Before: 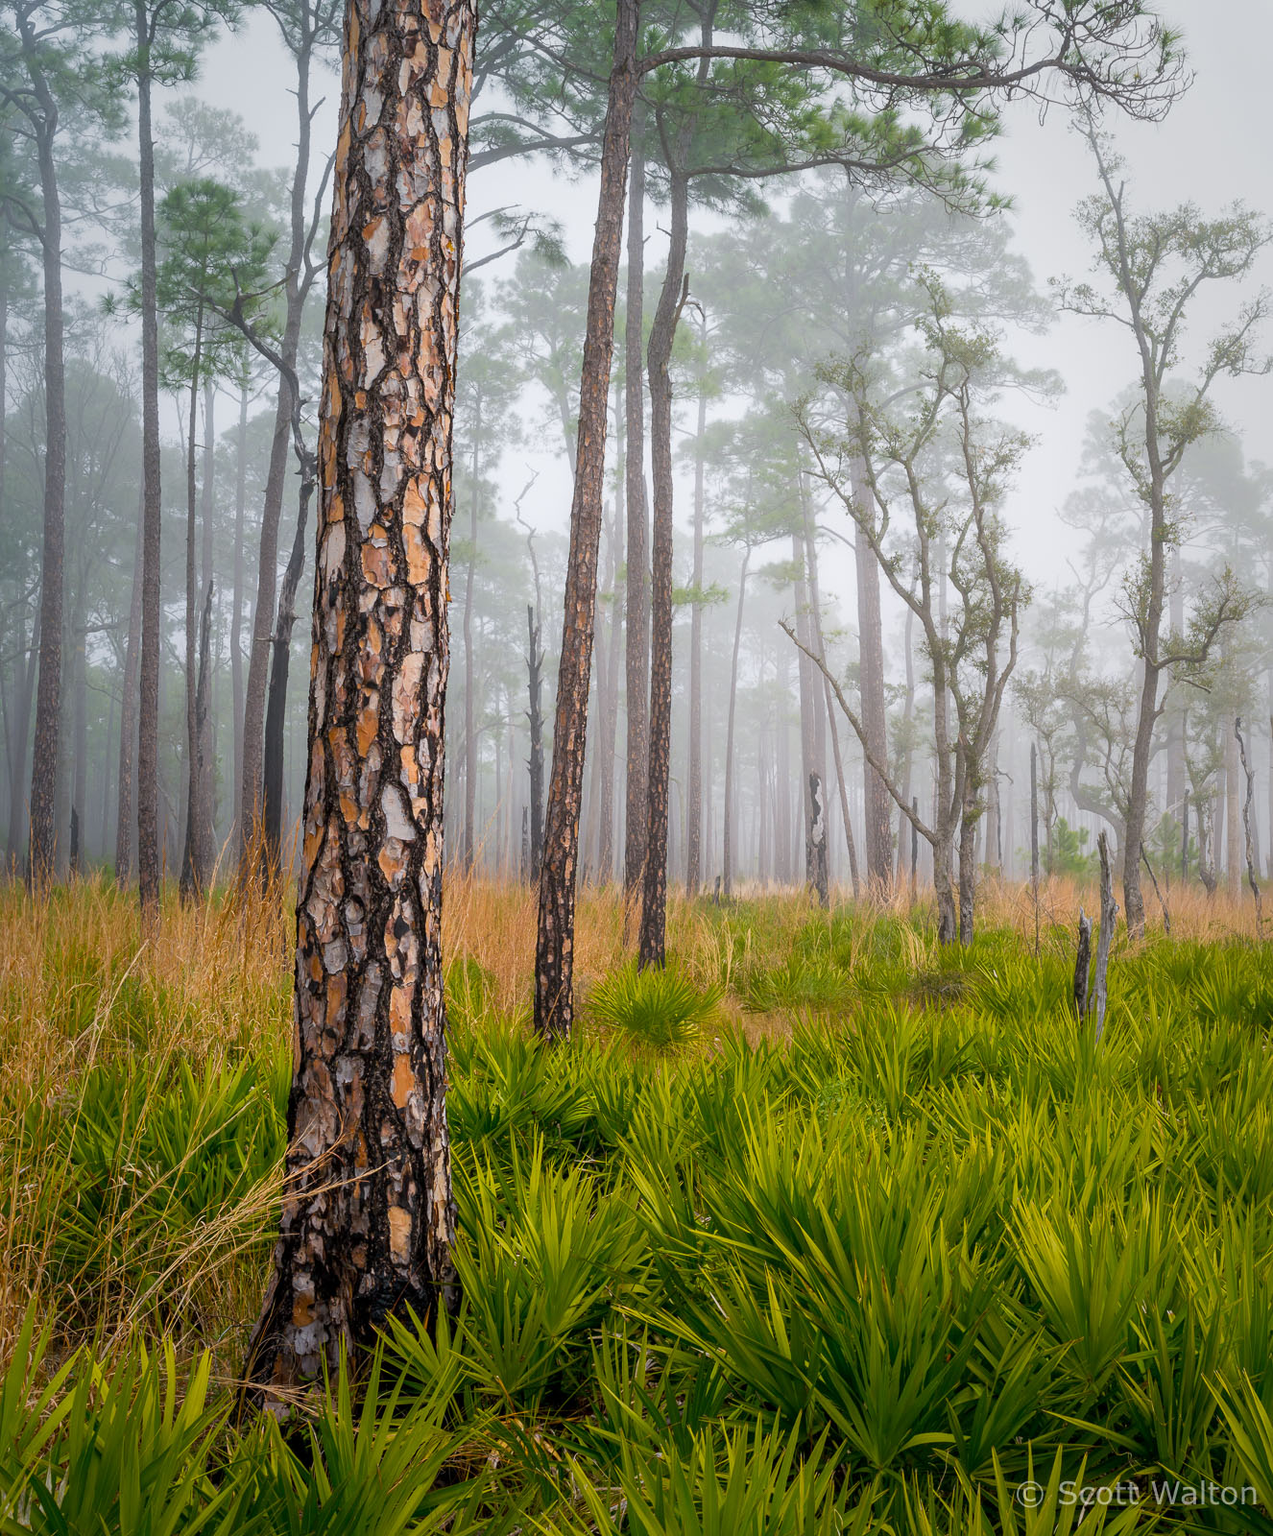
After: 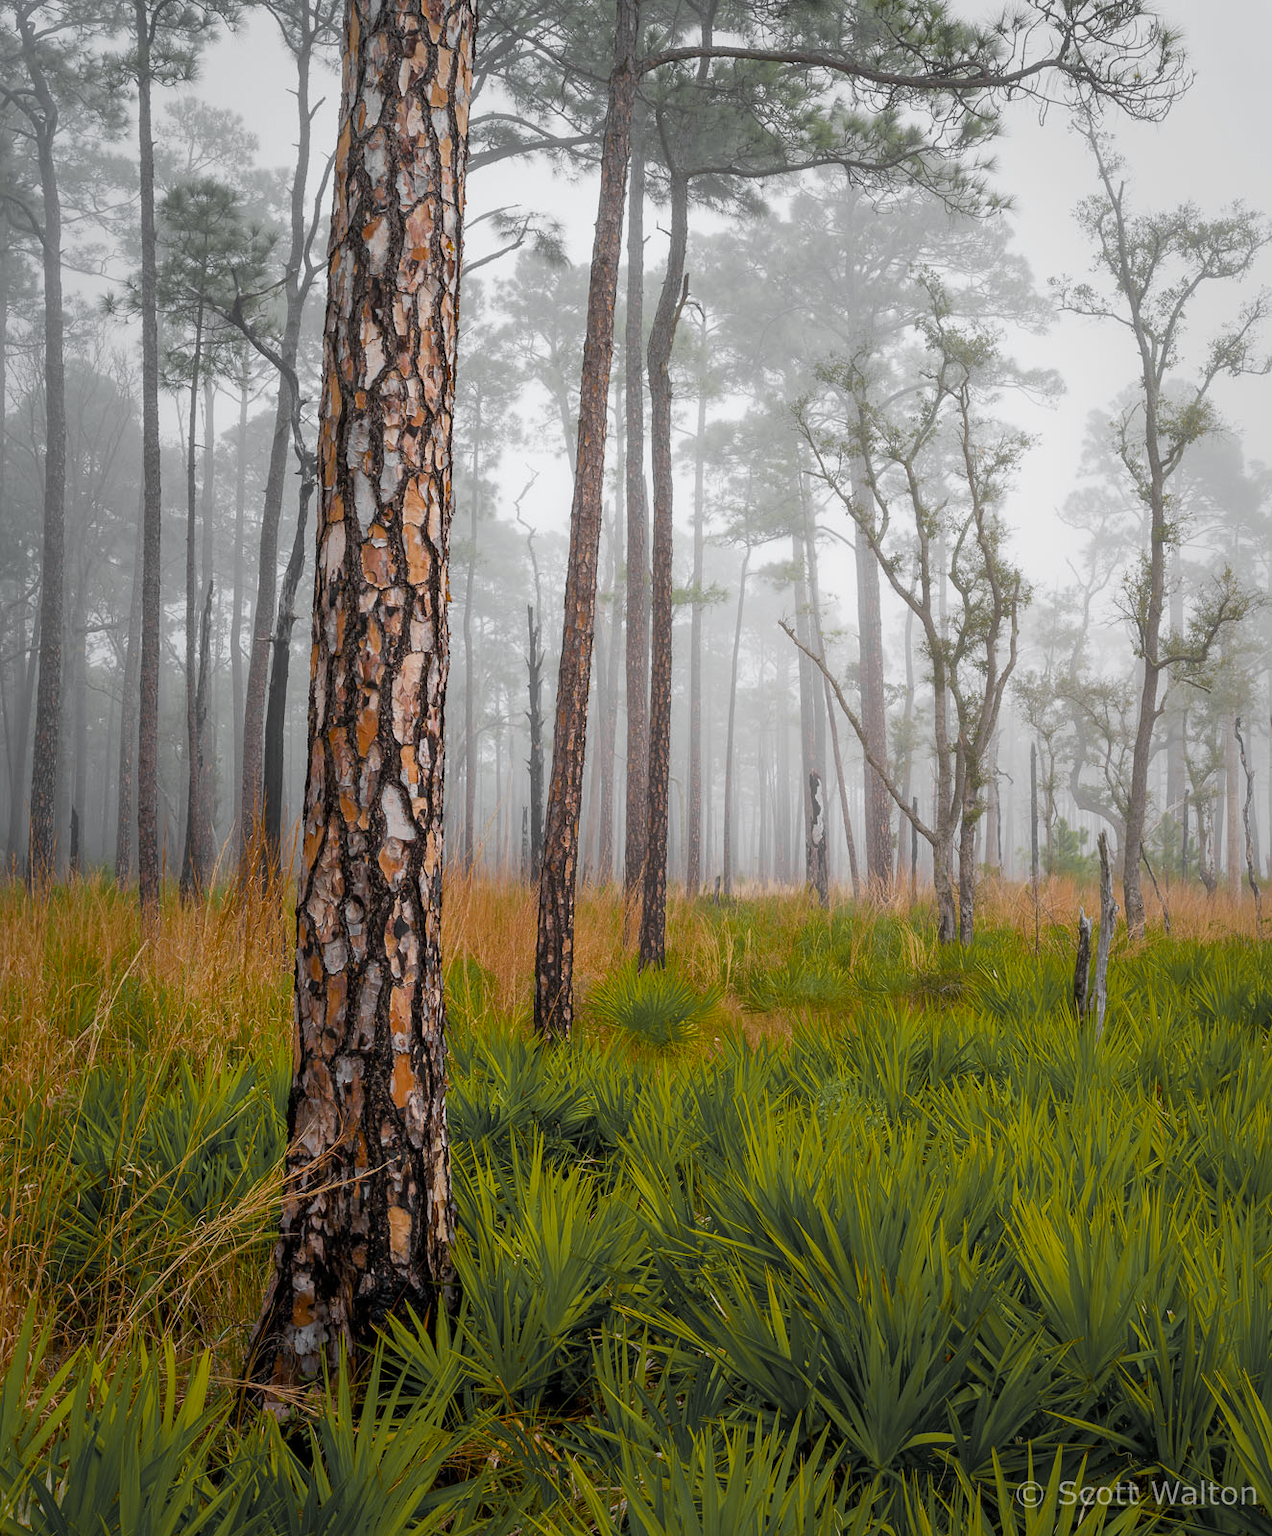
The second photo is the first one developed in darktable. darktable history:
color zones: curves: ch0 [(0.004, 0.388) (0.125, 0.392) (0.25, 0.404) (0.375, 0.5) (0.5, 0.5) (0.625, 0.5) (0.75, 0.5) (0.875, 0.5)]; ch1 [(0, 0.5) (0.125, 0.5) (0.25, 0.5) (0.375, 0.124) (0.524, 0.124) (0.645, 0.128) (0.789, 0.132) (0.914, 0.096) (0.998, 0.068)]
base curve: preserve colors none
